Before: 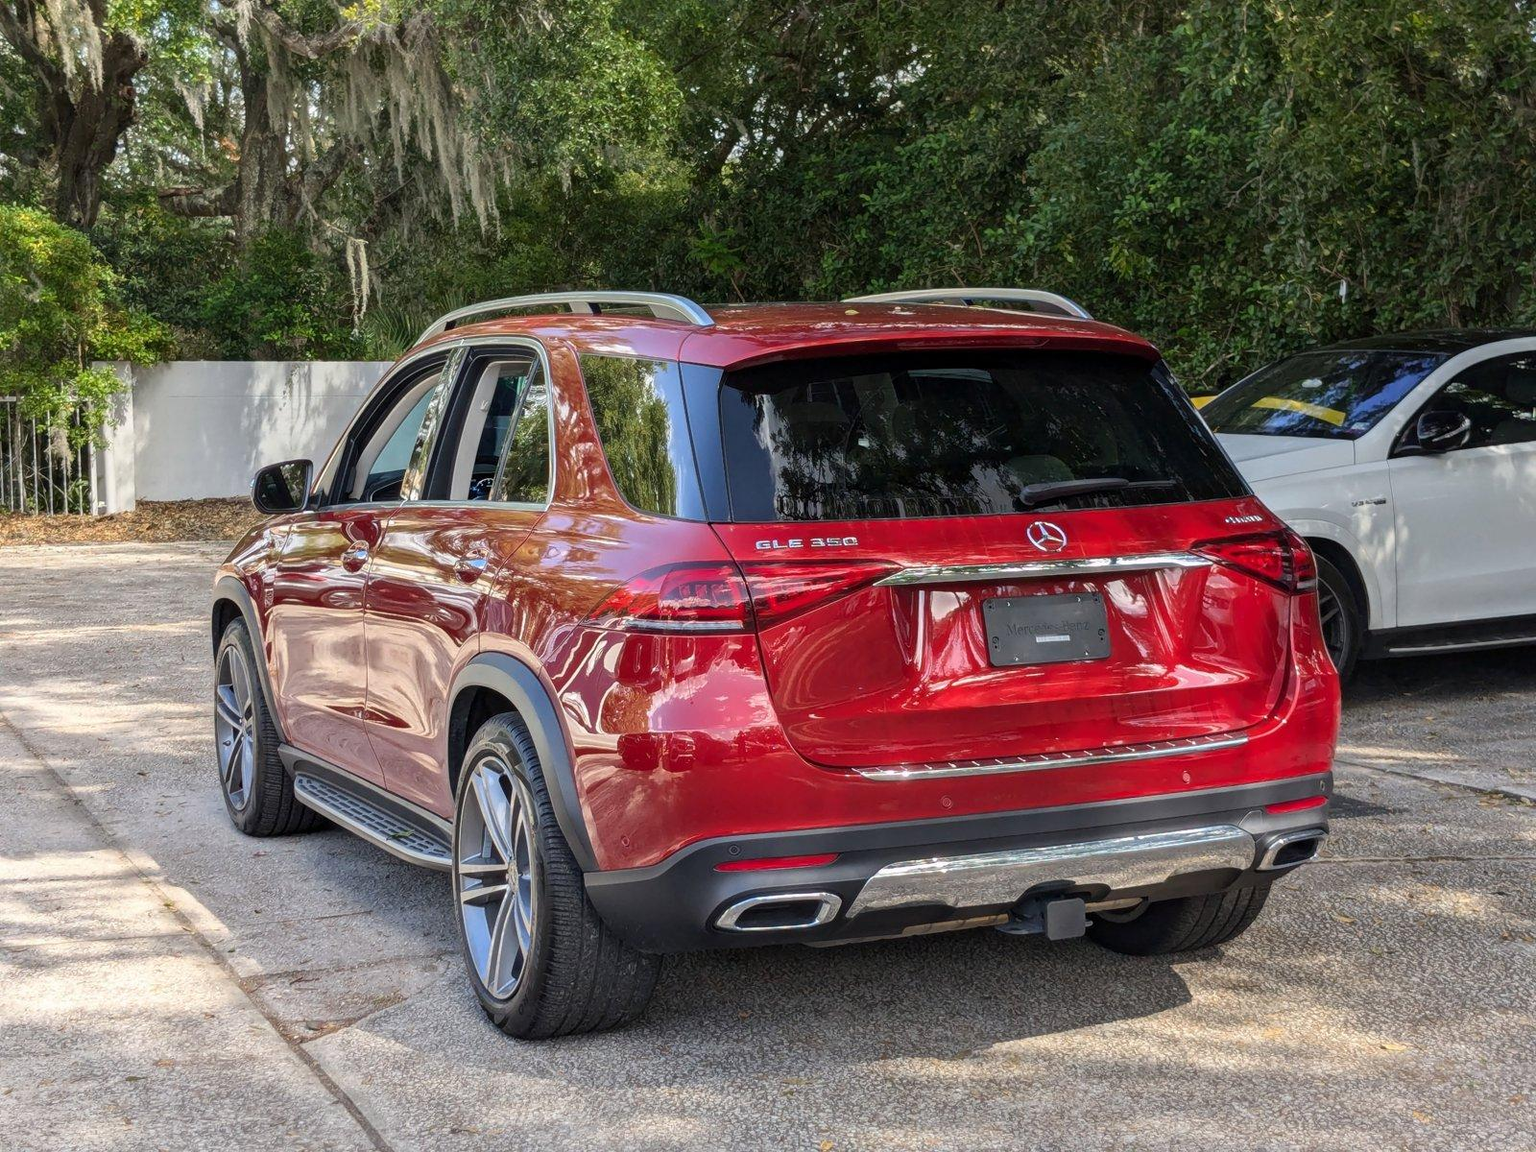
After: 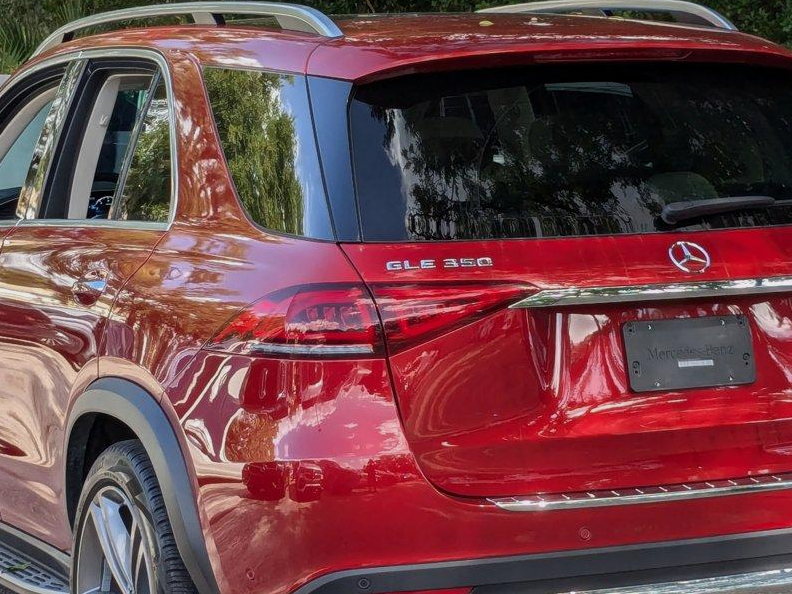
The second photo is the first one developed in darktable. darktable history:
exposure: exposure -0.238 EV, compensate exposure bias true, compensate highlight preservation false
crop: left 25.084%, top 25.188%, right 25.354%, bottom 25.256%
